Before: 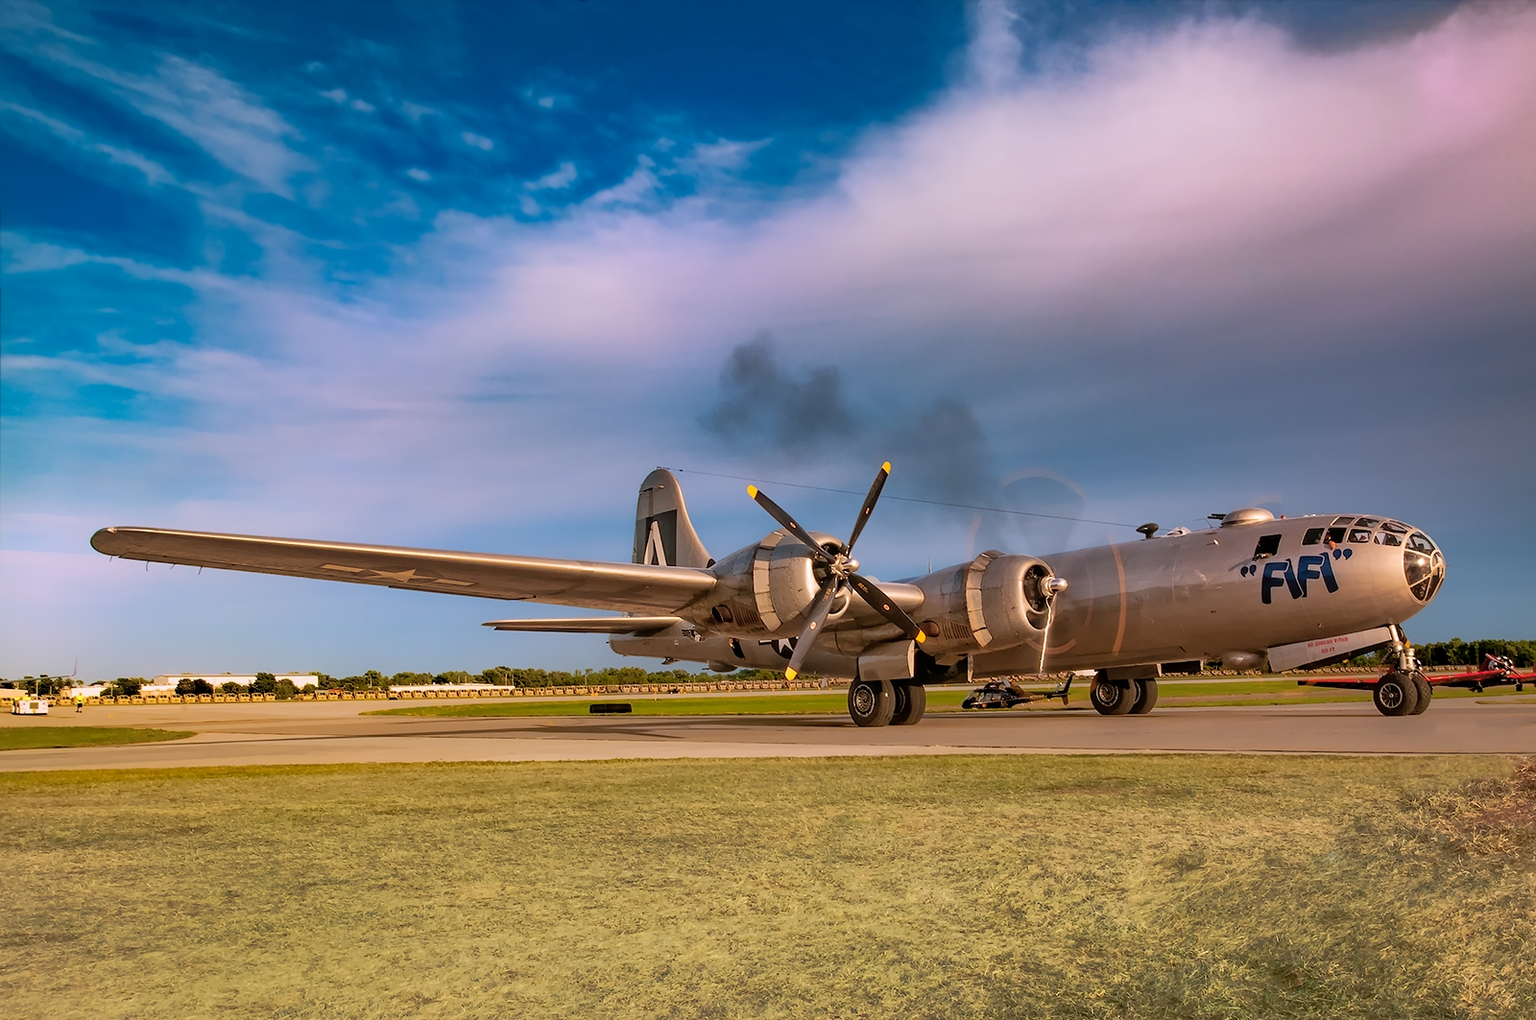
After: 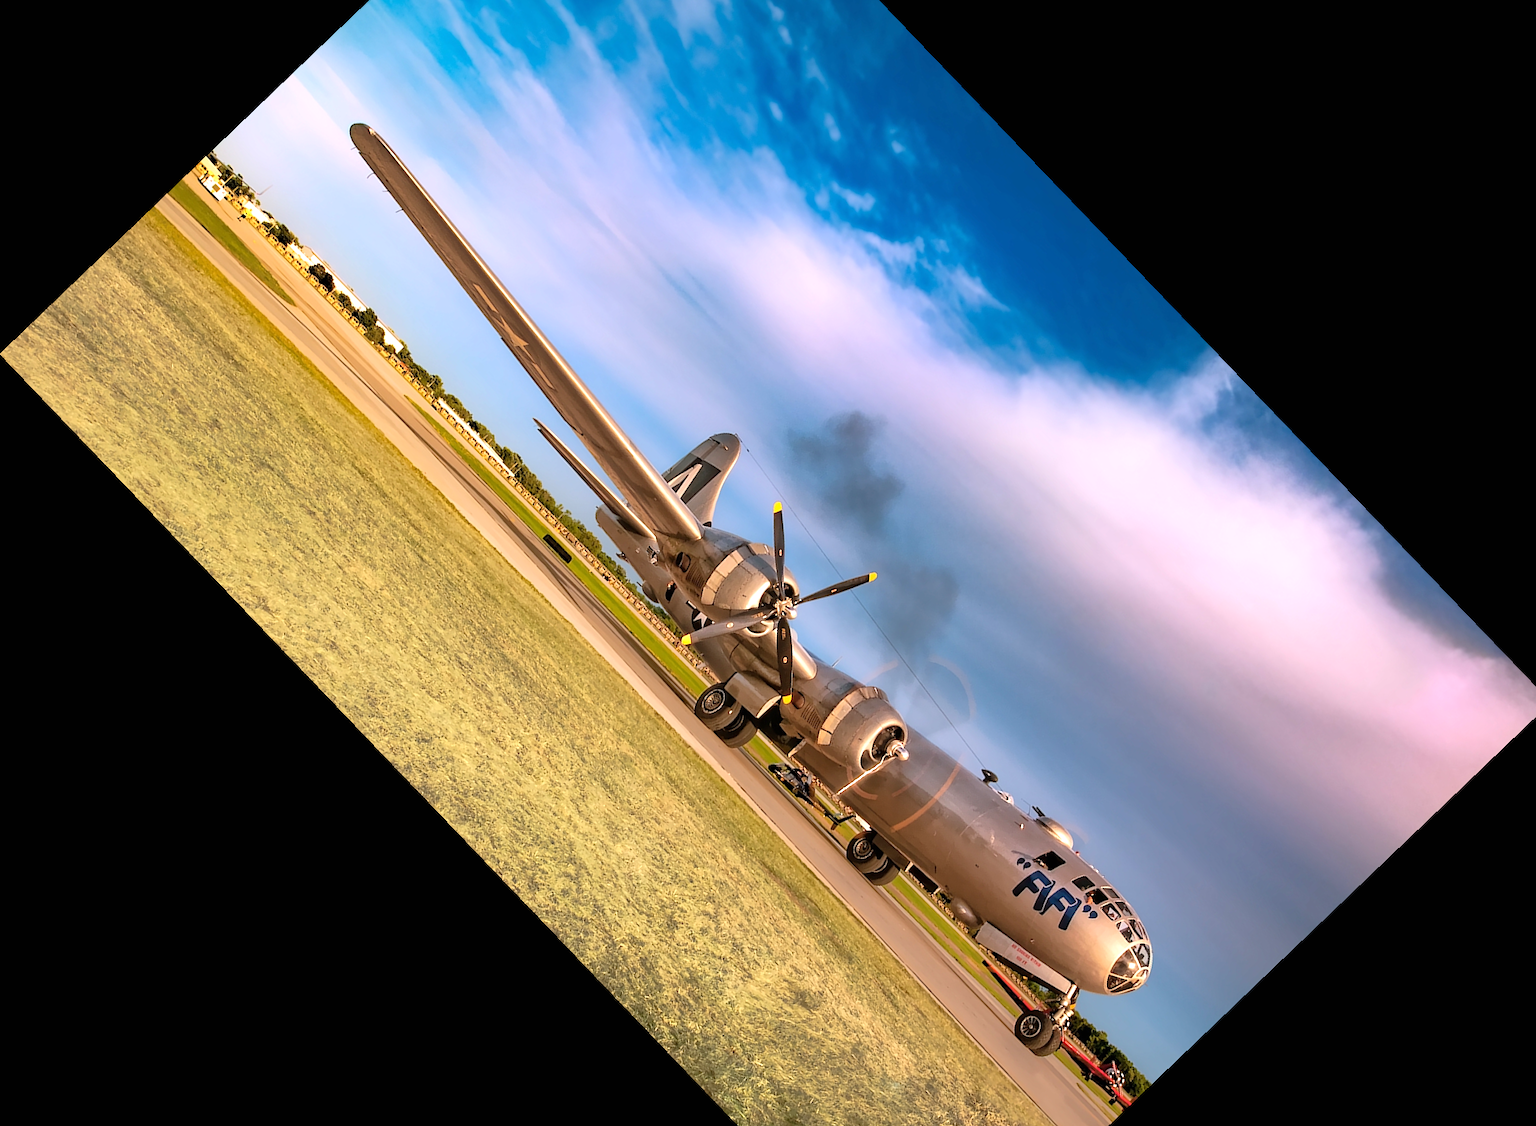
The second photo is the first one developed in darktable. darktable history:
crop and rotate: angle -46.26°, top 16.234%, right 0.912%, bottom 11.704%
exposure: black level correction 0, exposure 0.7 EV, compensate exposure bias true, compensate highlight preservation false
